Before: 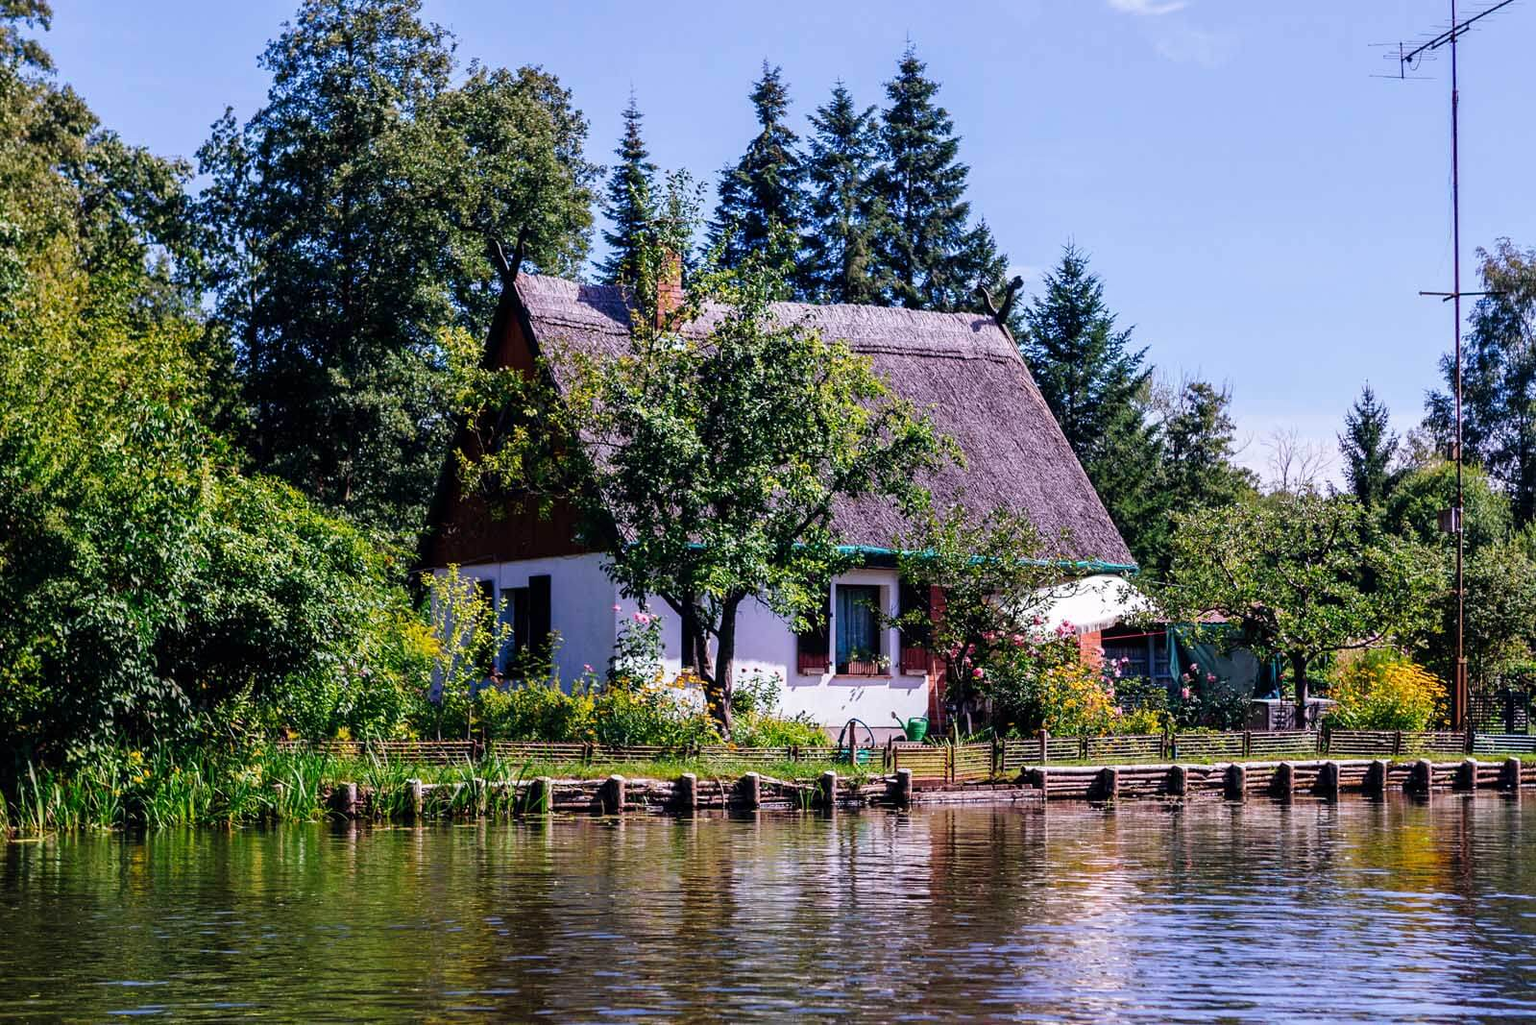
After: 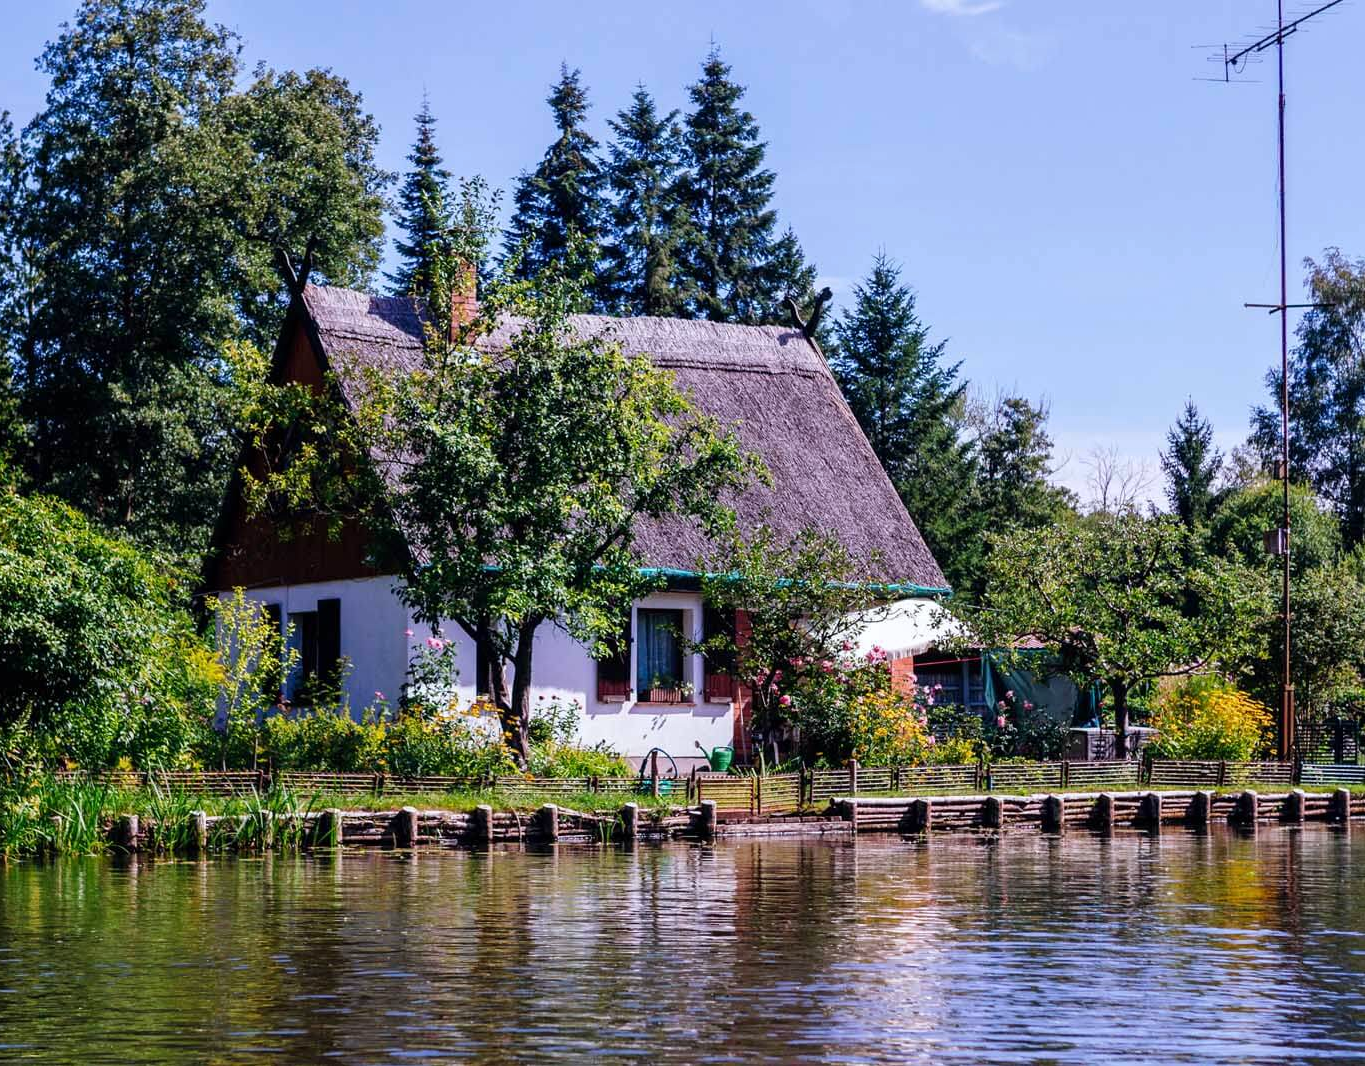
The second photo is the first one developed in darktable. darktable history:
white balance: red 0.986, blue 1.01
crop and rotate: left 14.584%
